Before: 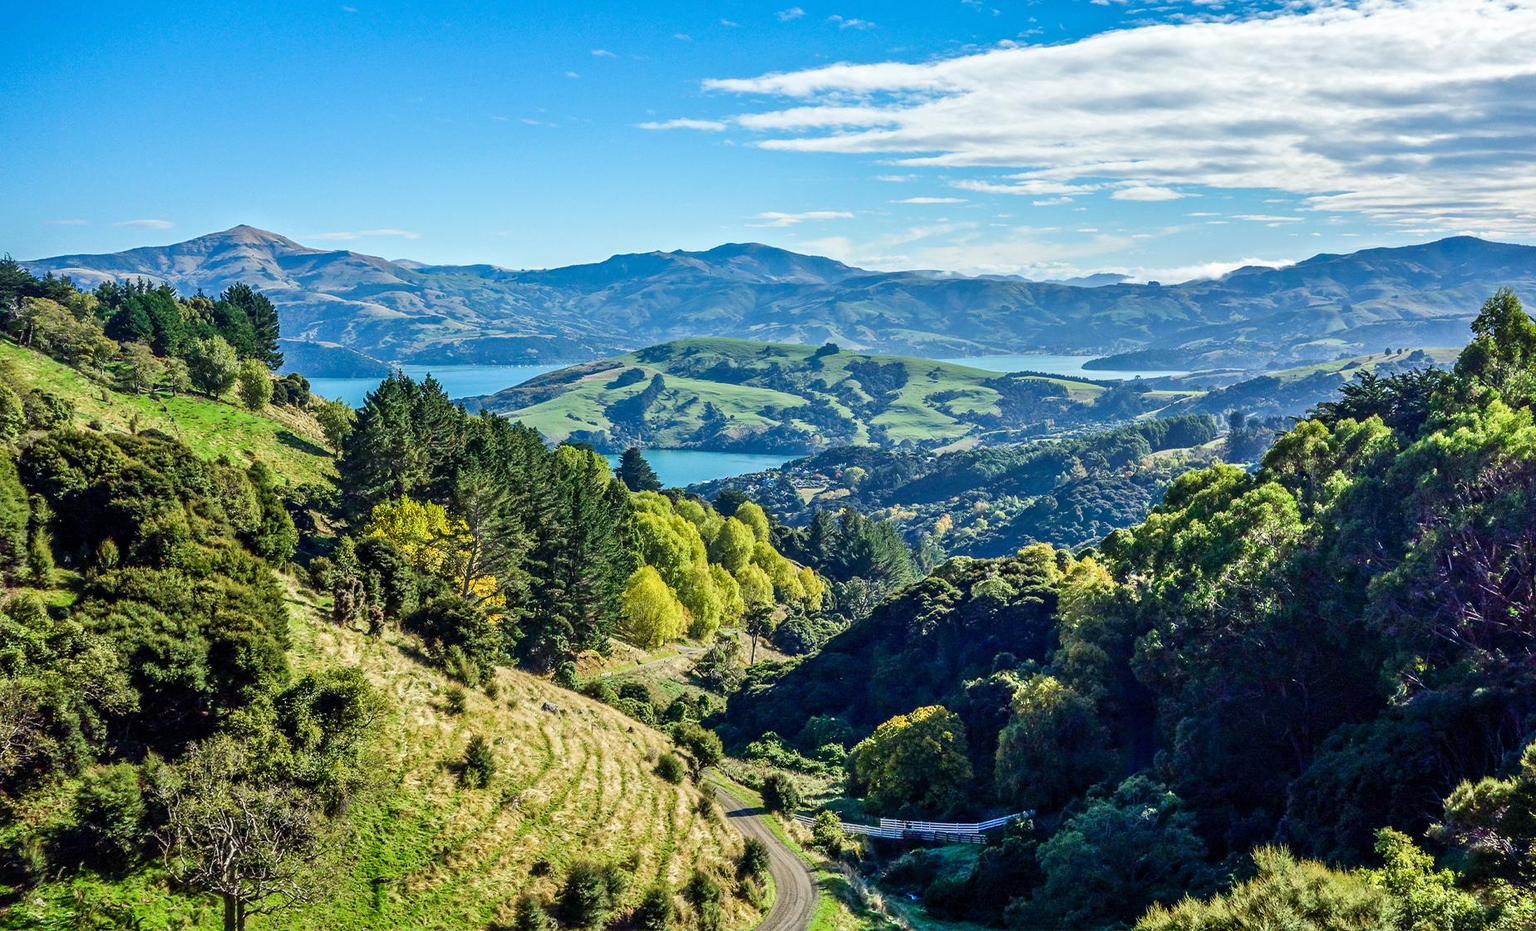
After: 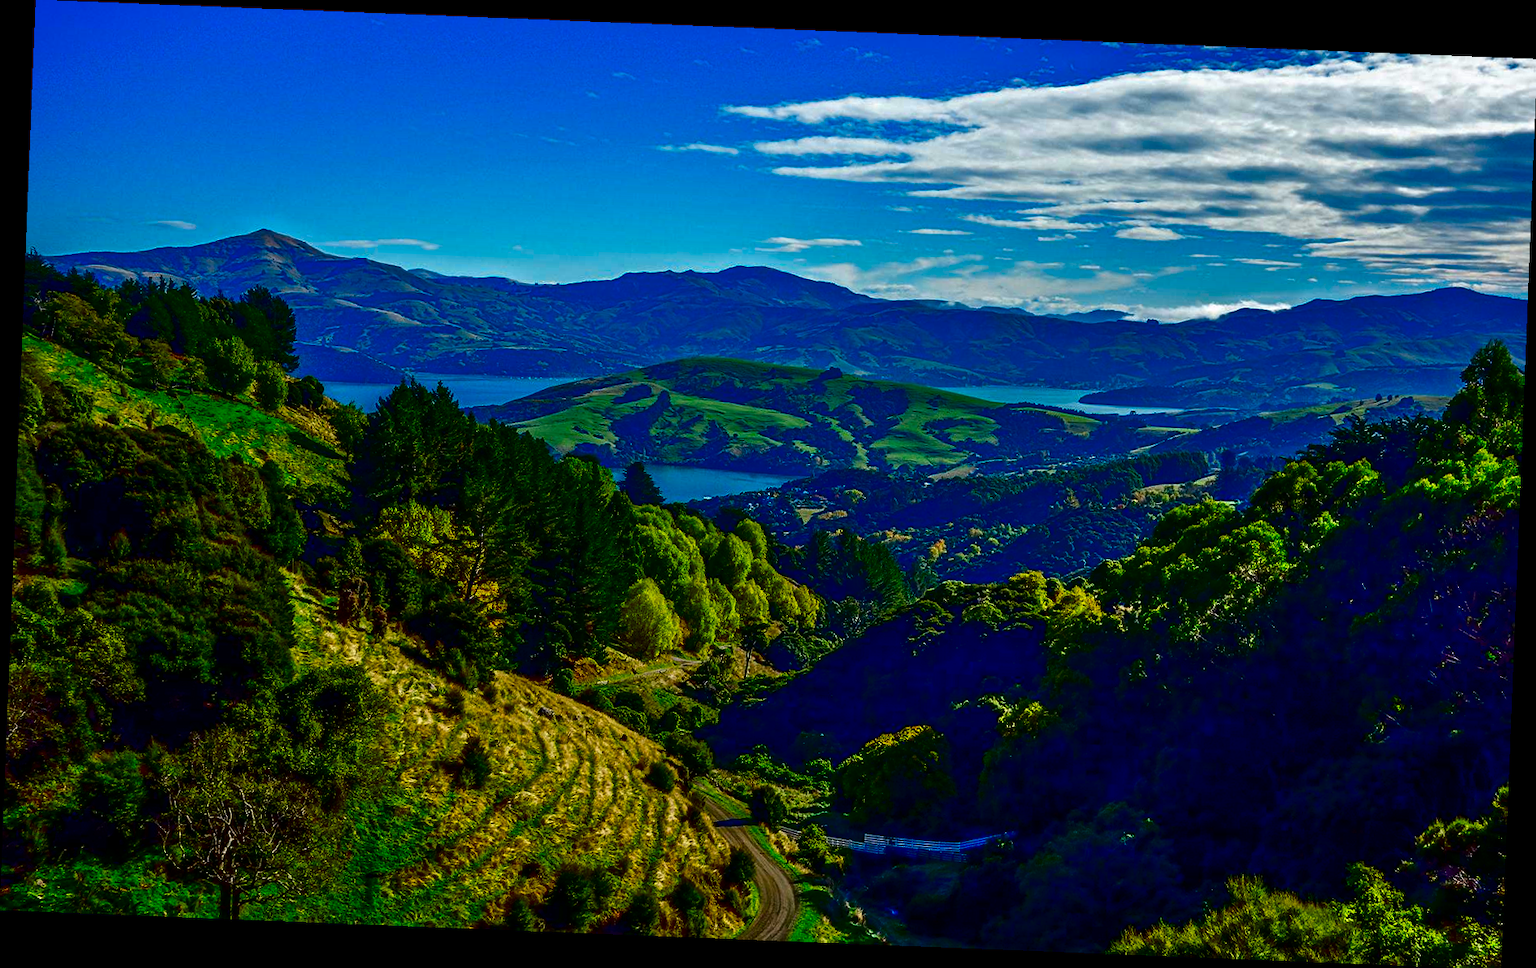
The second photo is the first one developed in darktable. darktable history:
rotate and perspective: rotation 2.27°, automatic cropping off
contrast brightness saturation: brightness -1, saturation 1
